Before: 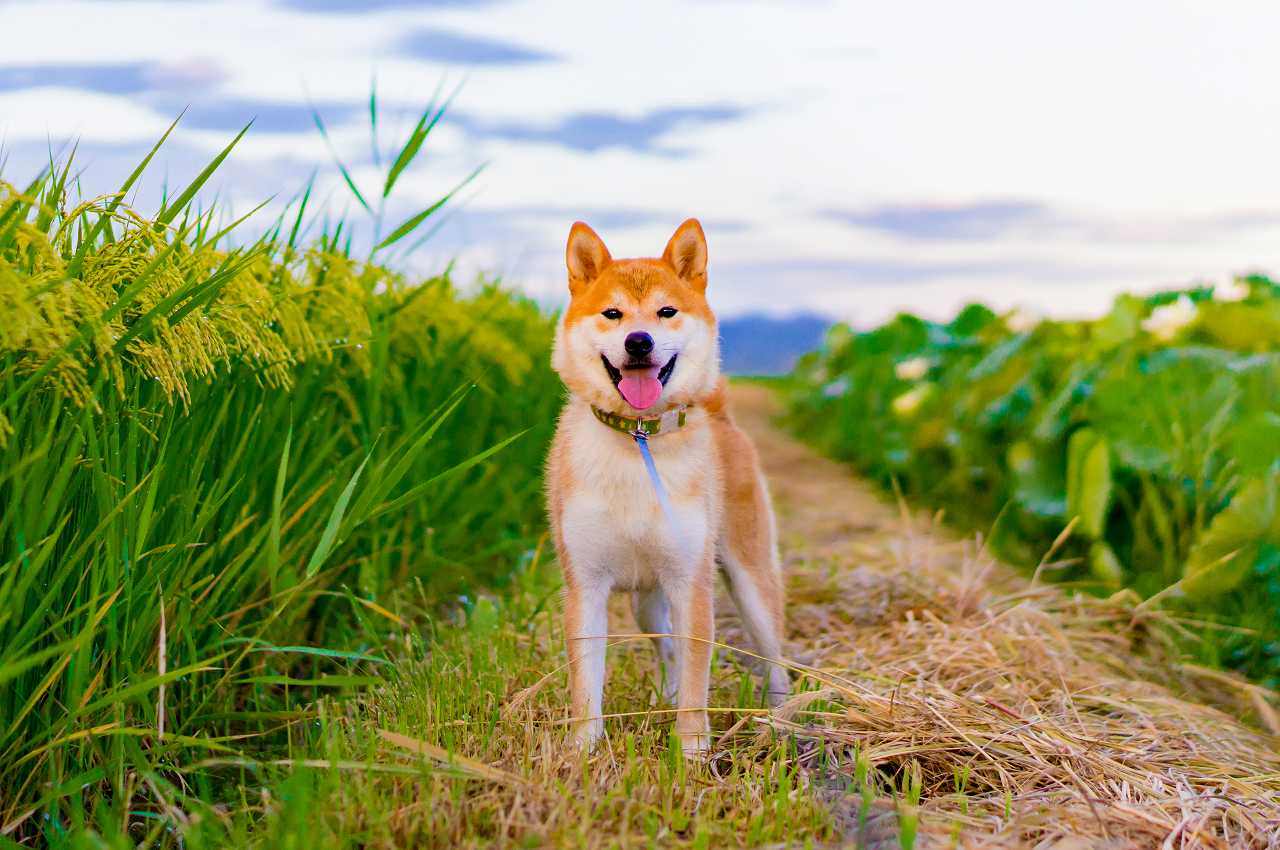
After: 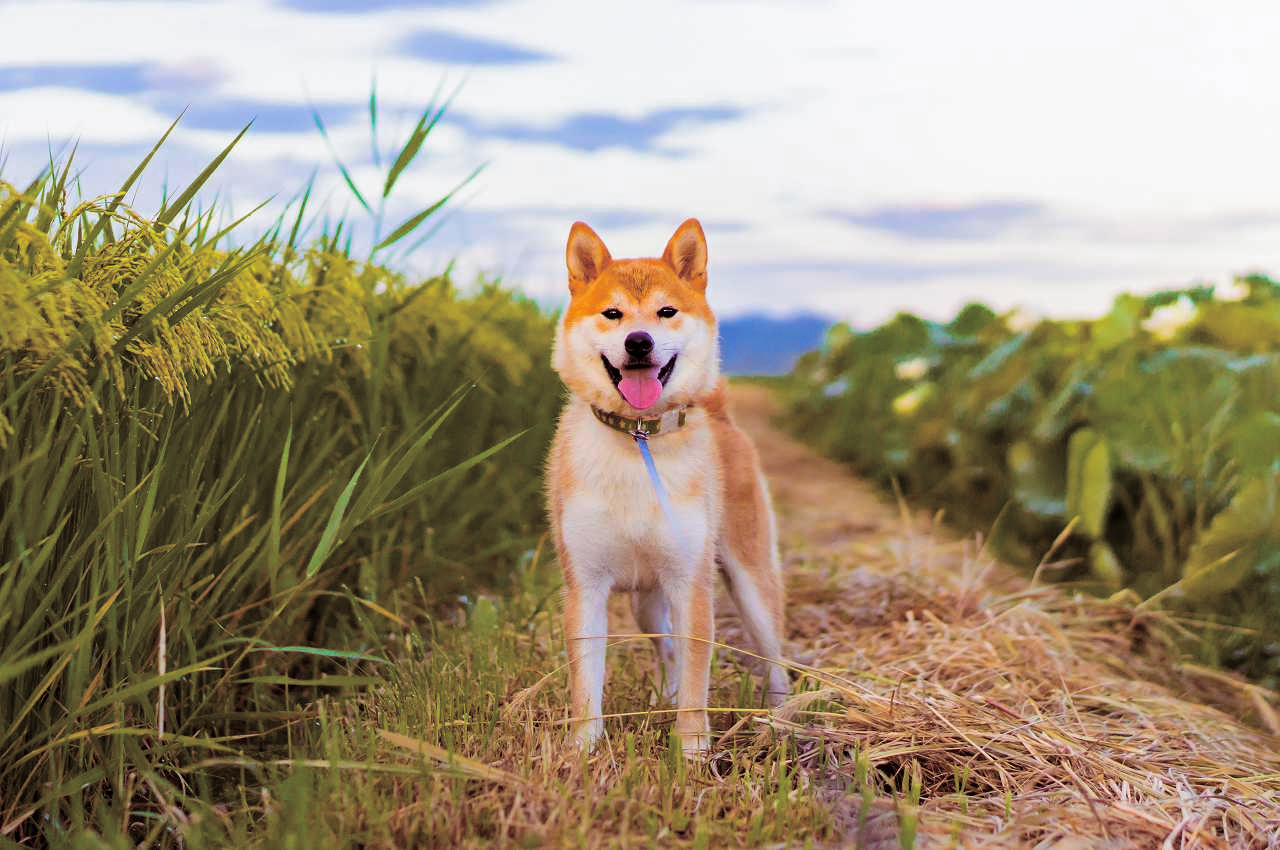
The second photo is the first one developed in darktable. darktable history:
split-toning: shadows › saturation 0.41, highlights › saturation 0, compress 33.55%
white balance: emerald 1
